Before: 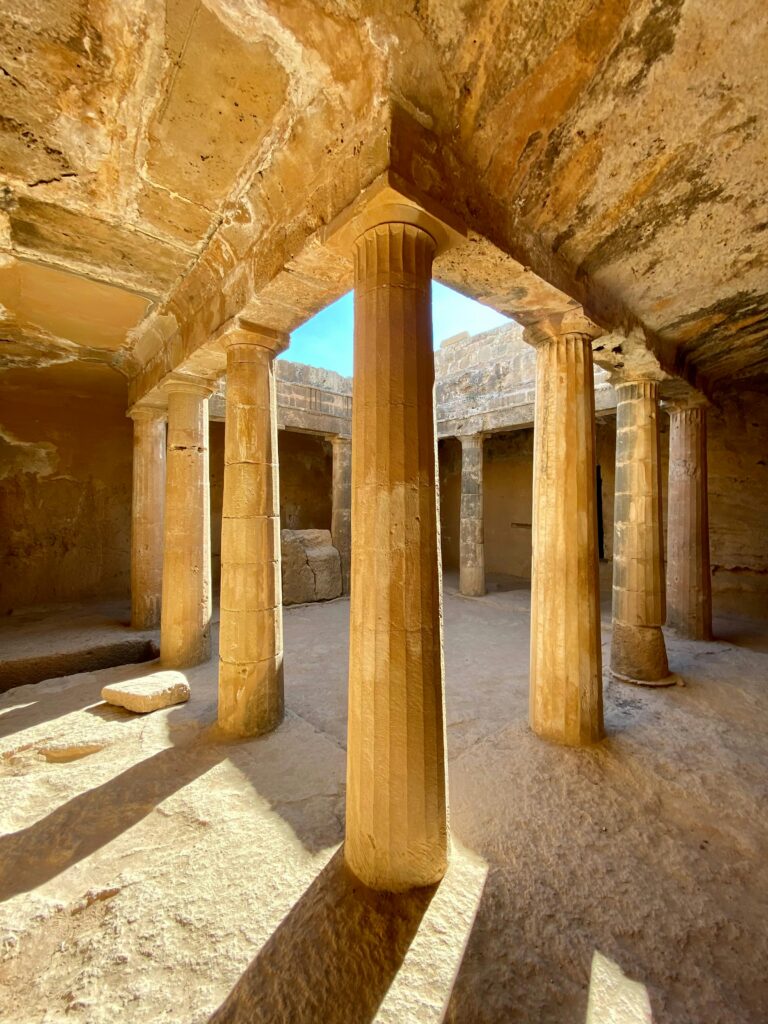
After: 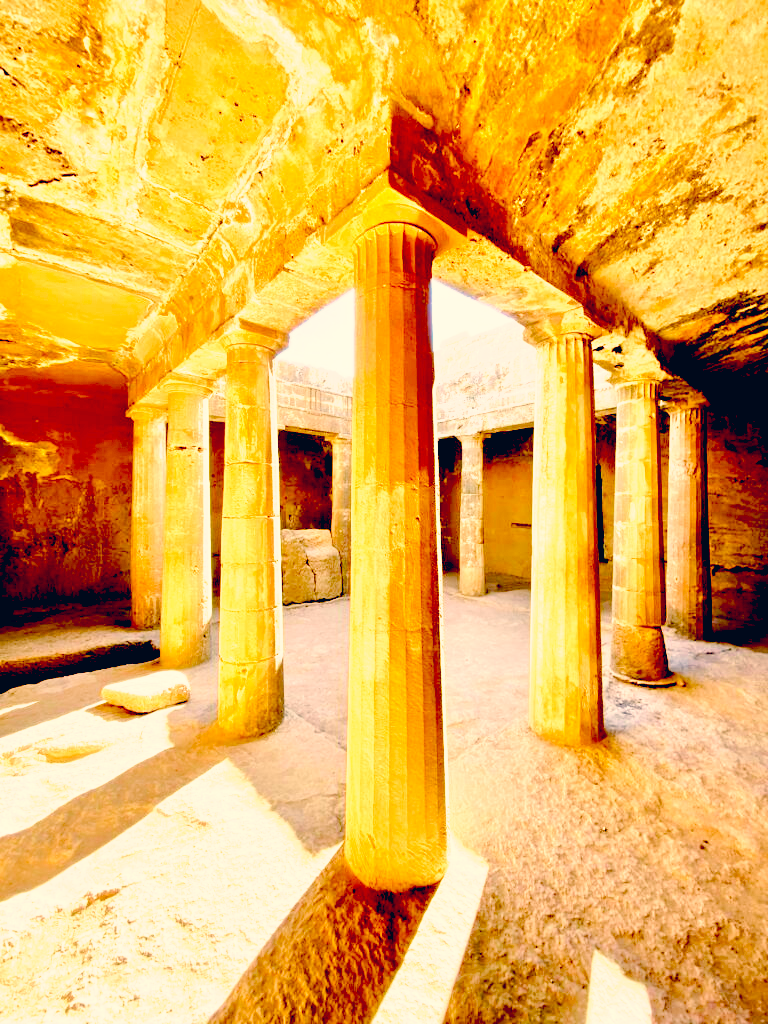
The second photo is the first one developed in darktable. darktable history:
tone equalizer: -7 EV 0.15 EV, -6 EV 0.6 EV, -5 EV 1.15 EV, -4 EV 1.33 EV, -3 EV 1.15 EV, -2 EV 0.6 EV, -1 EV 0.15 EV, mask exposure compensation -0.5 EV
exposure: black level correction 0.031, exposure 0.304 EV, compensate highlight preservation false
tone curve: curves: ch0 [(0, 0) (0.003, 0.115) (0.011, 0.133) (0.025, 0.157) (0.044, 0.182) (0.069, 0.209) (0.1, 0.239) (0.136, 0.279) (0.177, 0.326) (0.224, 0.379) (0.277, 0.436) (0.335, 0.507) (0.399, 0.587) (0.468, 0.671) (0.543, 0.75) (0.623, 0.837) (0.709, 0.916) (0.801, 0.978) (0.898, 0.985) (1, 1)], preserve colors none
color correction: highlights a* 10.32, highlights b* 14.66, shadows a* -9.59, shadows b* -15.02
